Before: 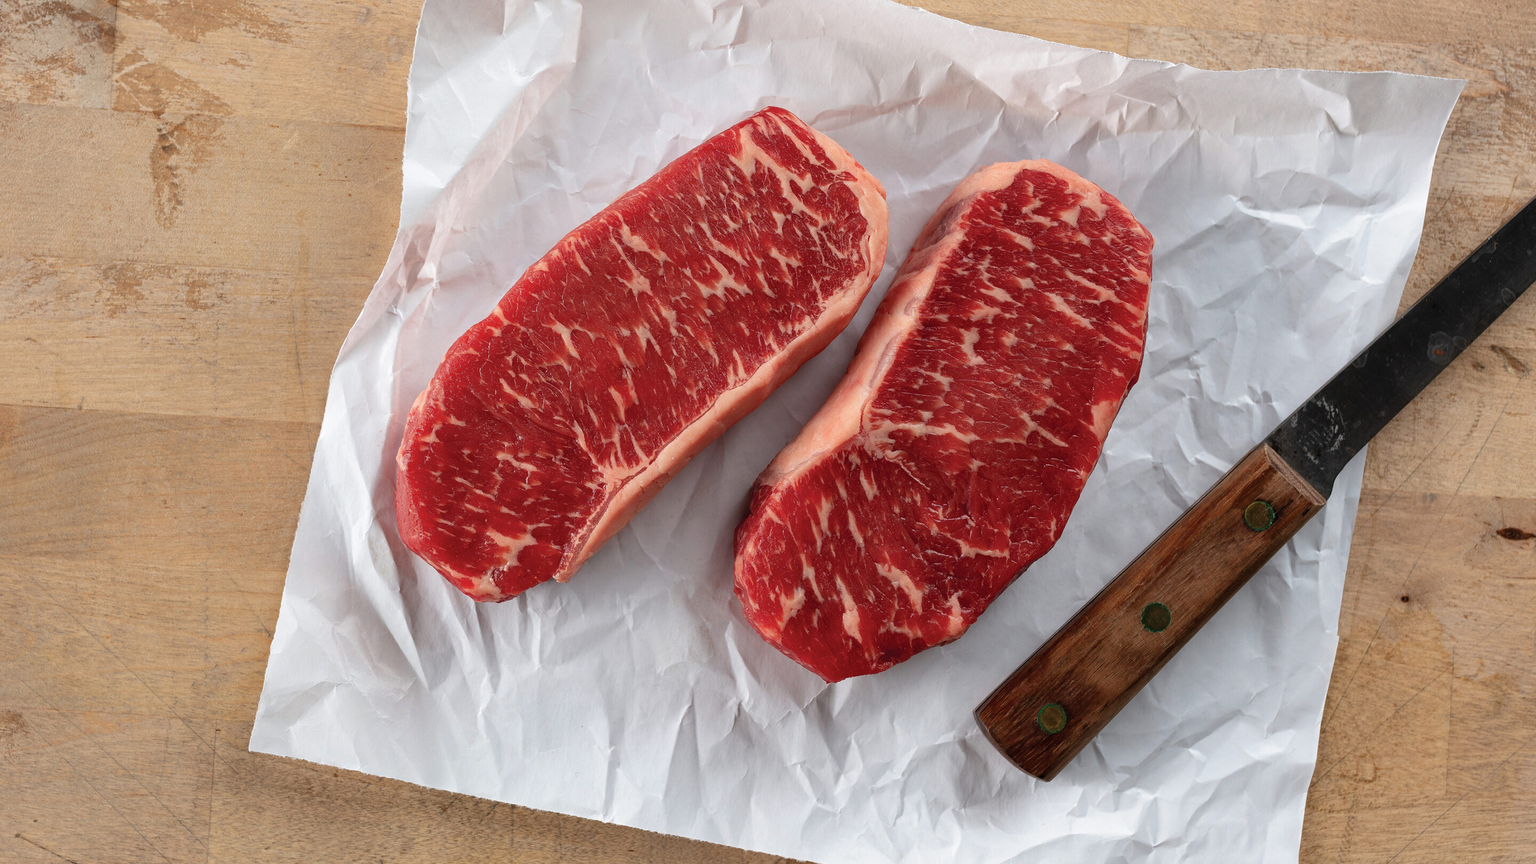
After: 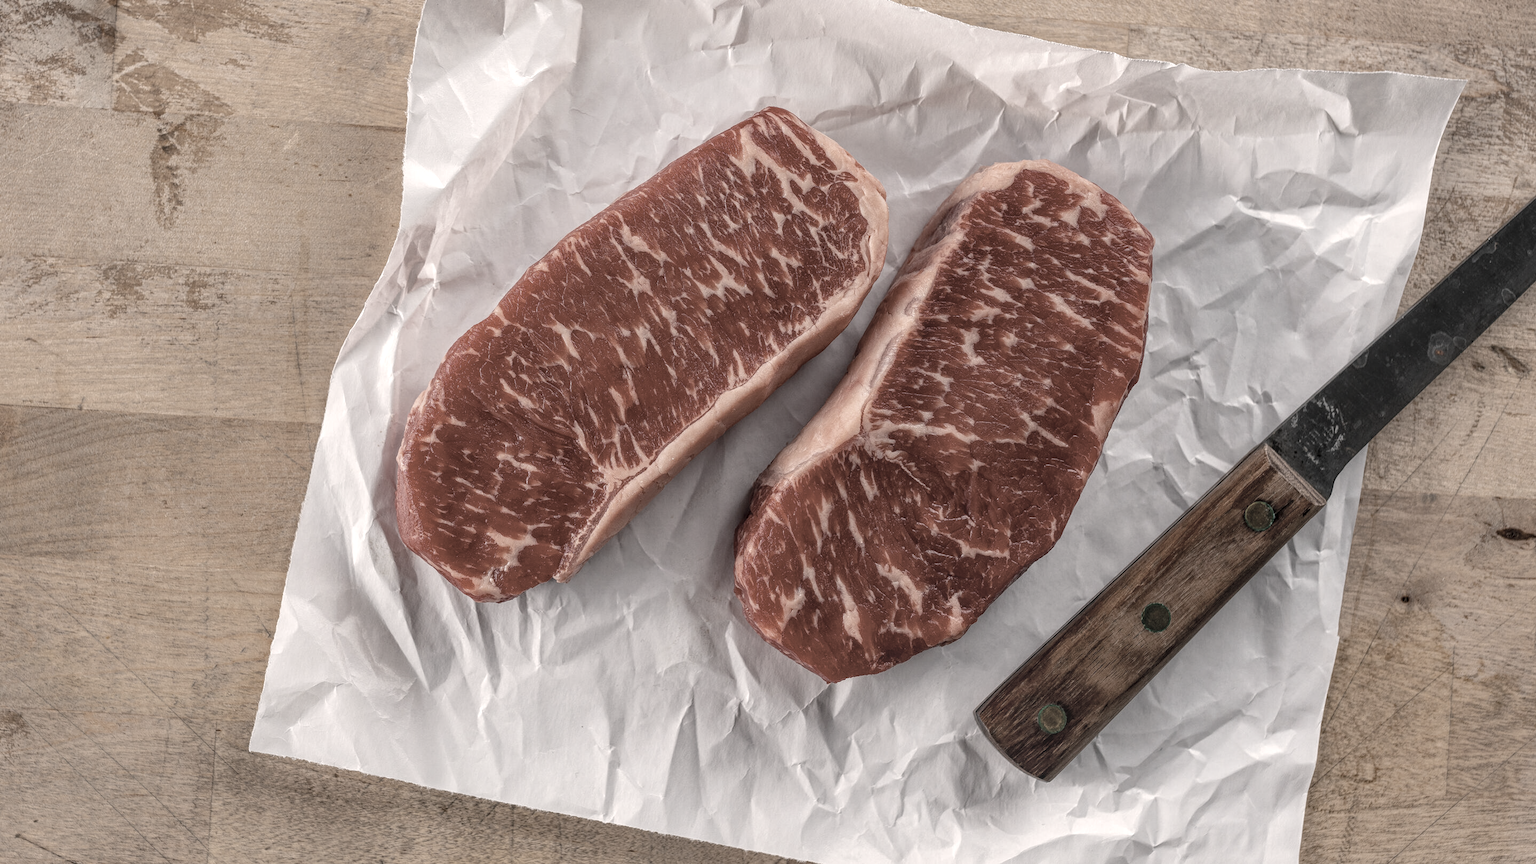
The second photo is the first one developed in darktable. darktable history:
color correction: highlights b* 0.039, saturation 0.319
color balance rgb: highlights gain › chroma 3.154%, highlights gain › hue 55.05°, perceptual saturation grading › global saturation 30.709%
local contrast: highlights 74%, shadows 55%, detail 177%, midtone range 0.209
